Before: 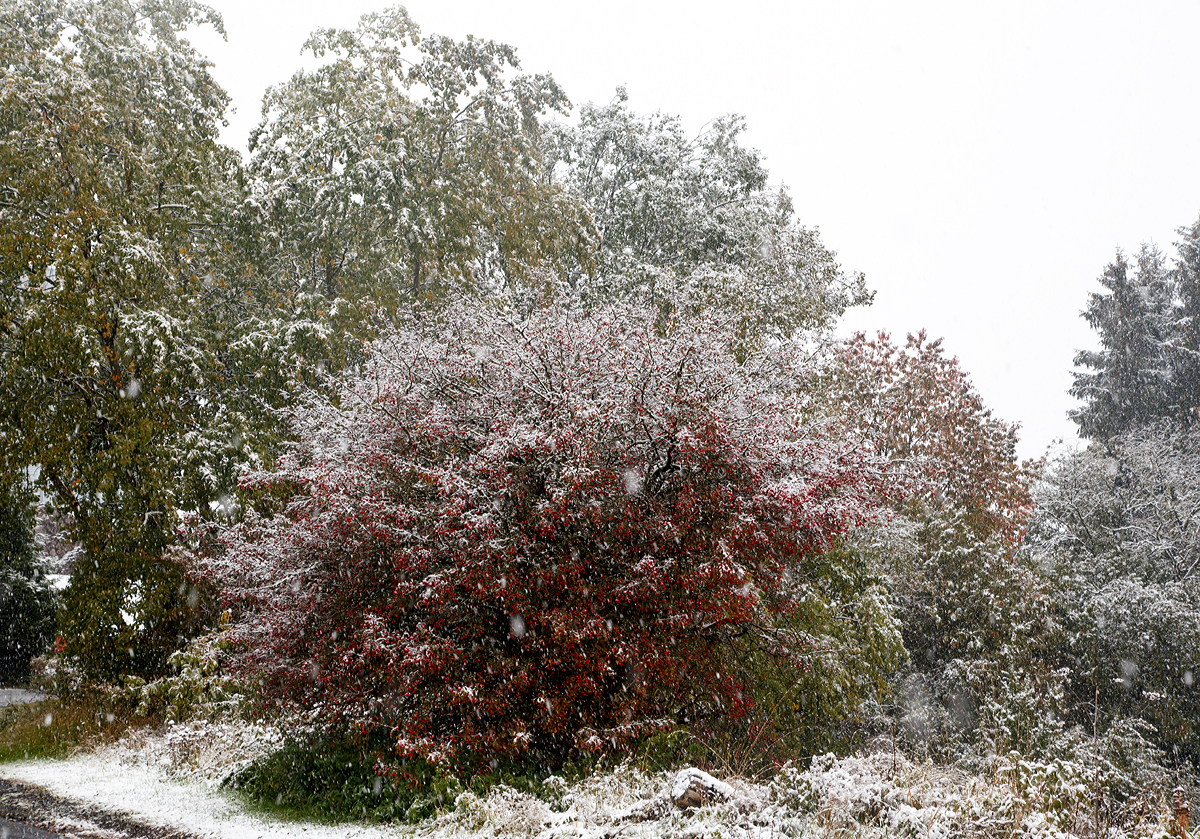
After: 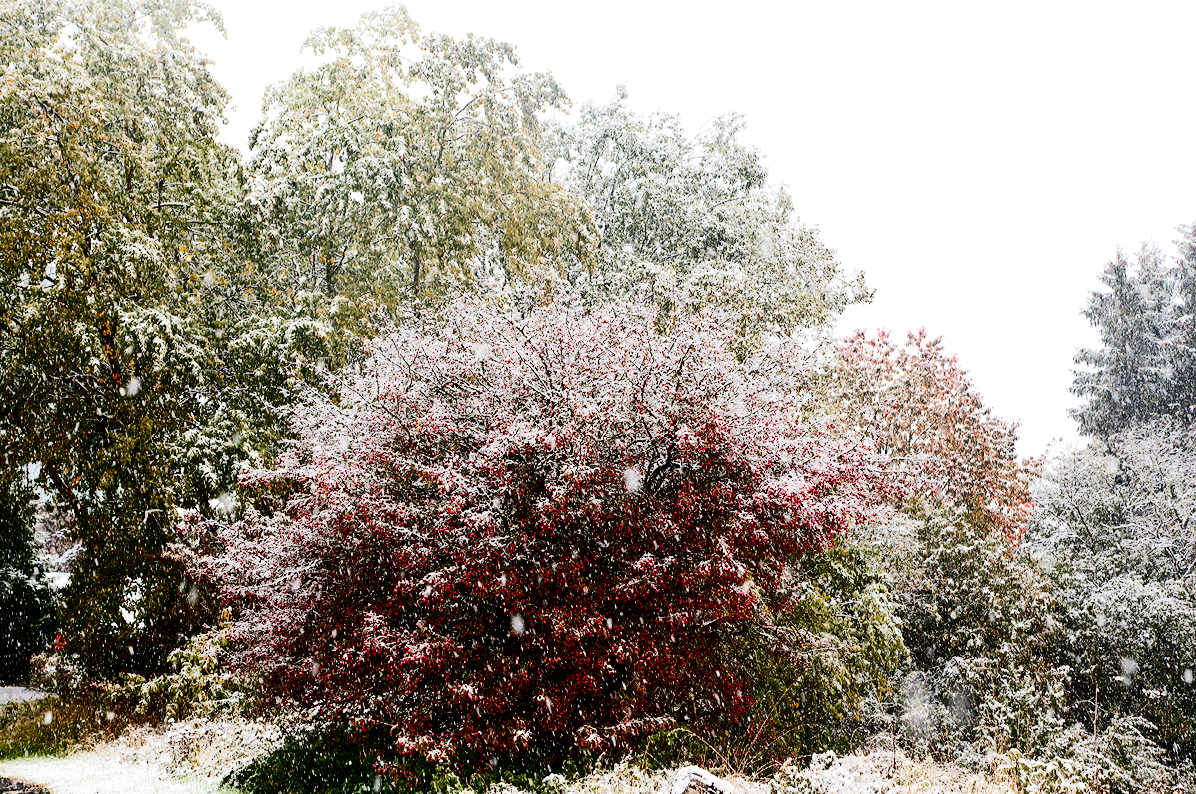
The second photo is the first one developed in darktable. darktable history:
crop: top 0.32%, right 0.257%, bottom 5.009%
tone equalizer: -7 EV 0.154 EV, -6 EV 0.587 EV, -5 EV 1.12 EV, -4 EV 1.3 EV, -3 EV 1.12 EV, -2 EV 0.6 EV, -1 EV 0.152 EV, edges refinement/feathering 500, mask exposure compensation -1.57 EV, preserve details no
exposure: exposure -0.047 EV, compensate highlight preservation false
contrast brightness saturation: contrast 0.243, brightness -0.22, saturation 0.144
